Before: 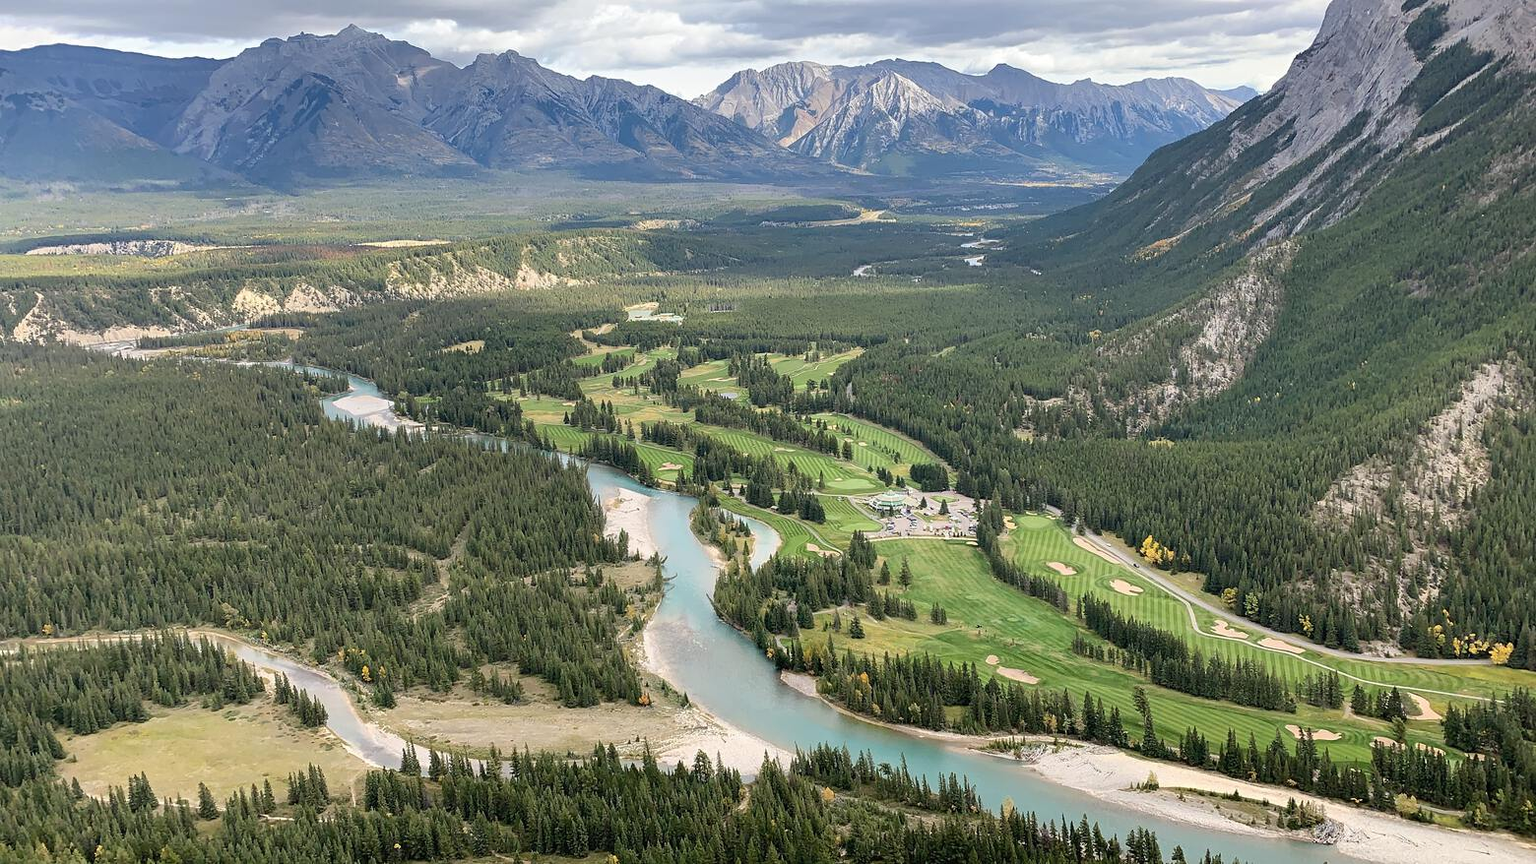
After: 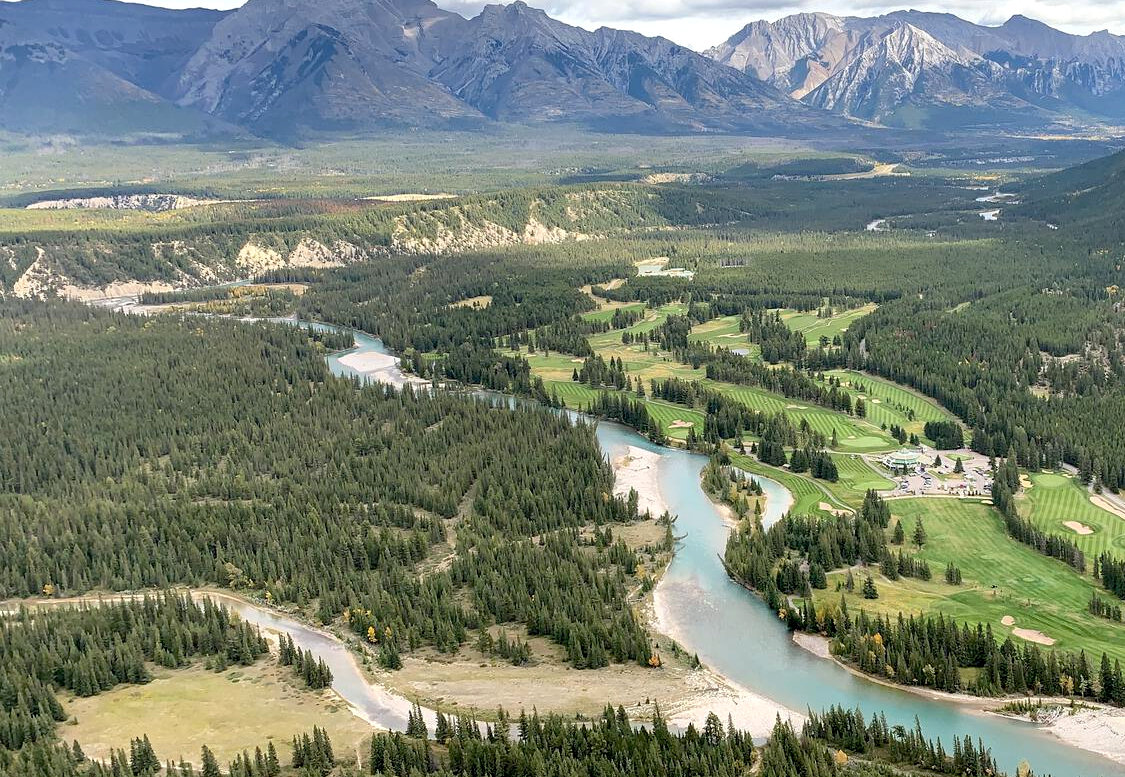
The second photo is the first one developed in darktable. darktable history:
exposure: black level correction 0.007, exposure 0.158 EV, compensate exposure bias true, compensate highlight preservation false
crop: top 5.768%, right 27.843%, bottom 5.681%
